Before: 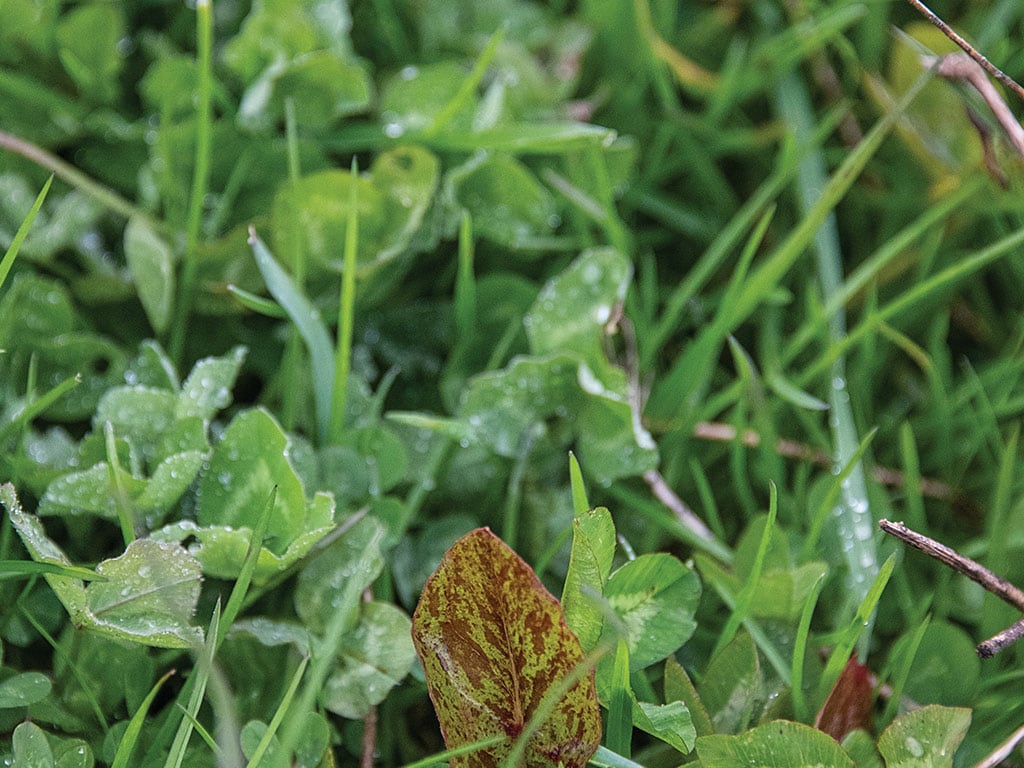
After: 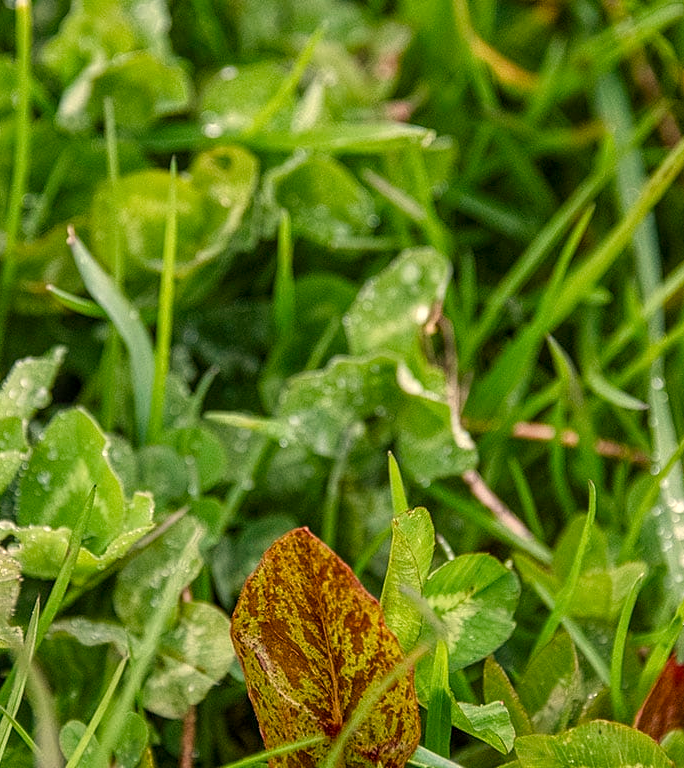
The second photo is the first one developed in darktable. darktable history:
white balance: red 1.138, green 0.996, blue 0.812
local contrast: on, module defaults
crop and rotate: left 17.732%, right 15.423%
color balance rgb: linear chroma grading › global chroma 8.12%, perceptual saturation grading › global saturation 9.07%, perceptual saturation grading › highlights -13.84%, perceptual saturation grading › mid-tones 14.88%, perceptual saturation grading › shadows 22.8%, perceptual brilliance grading › highlights 2.61%, global vibrance 12.07%
